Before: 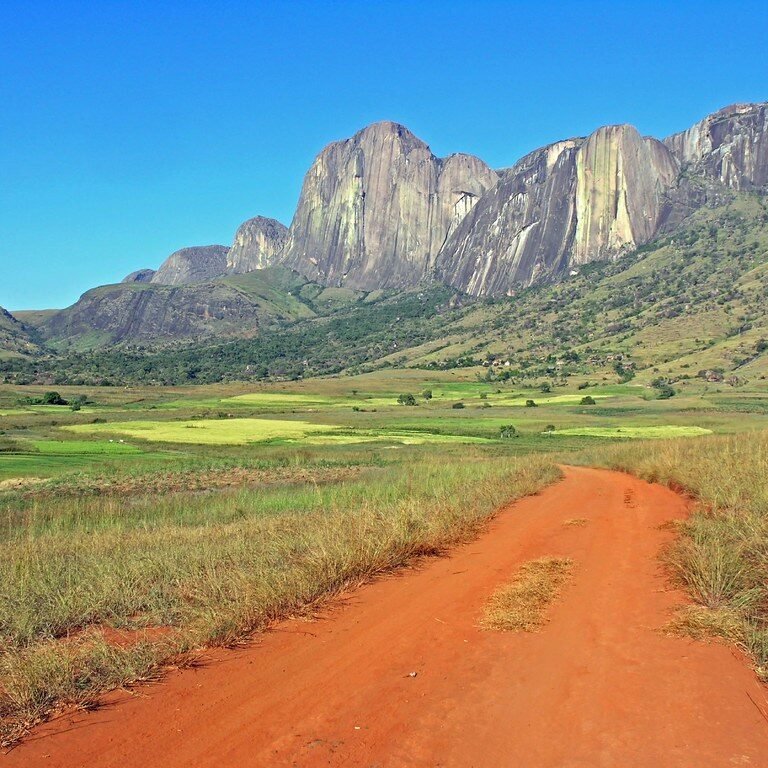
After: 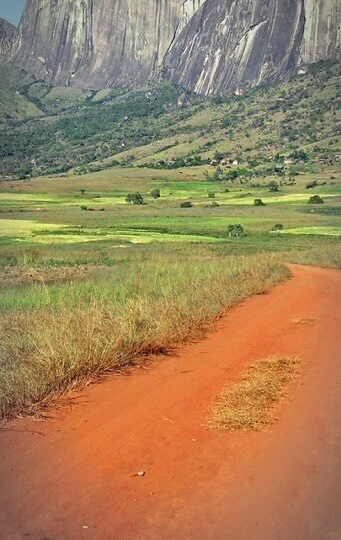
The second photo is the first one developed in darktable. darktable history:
crop: left 35.432%, top 26.233%, right 20.145%, bottom 3.432%
vignetting: automatic ratio true
color balance: on, module defaults
